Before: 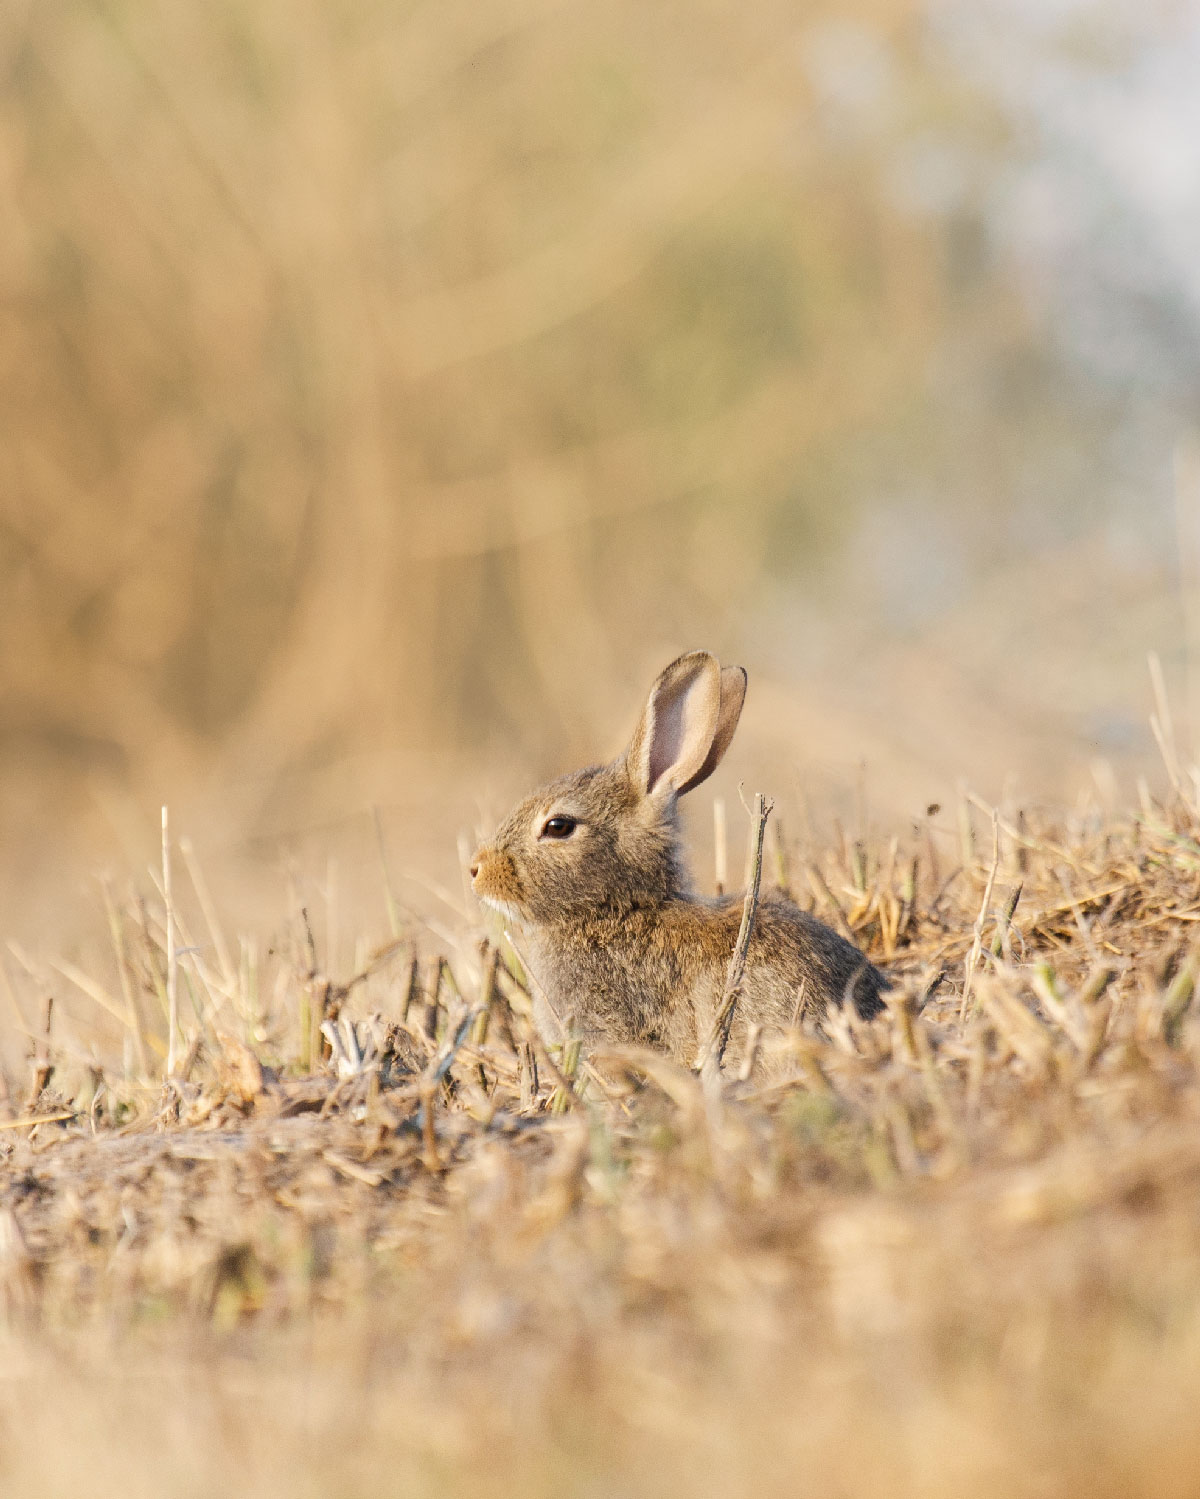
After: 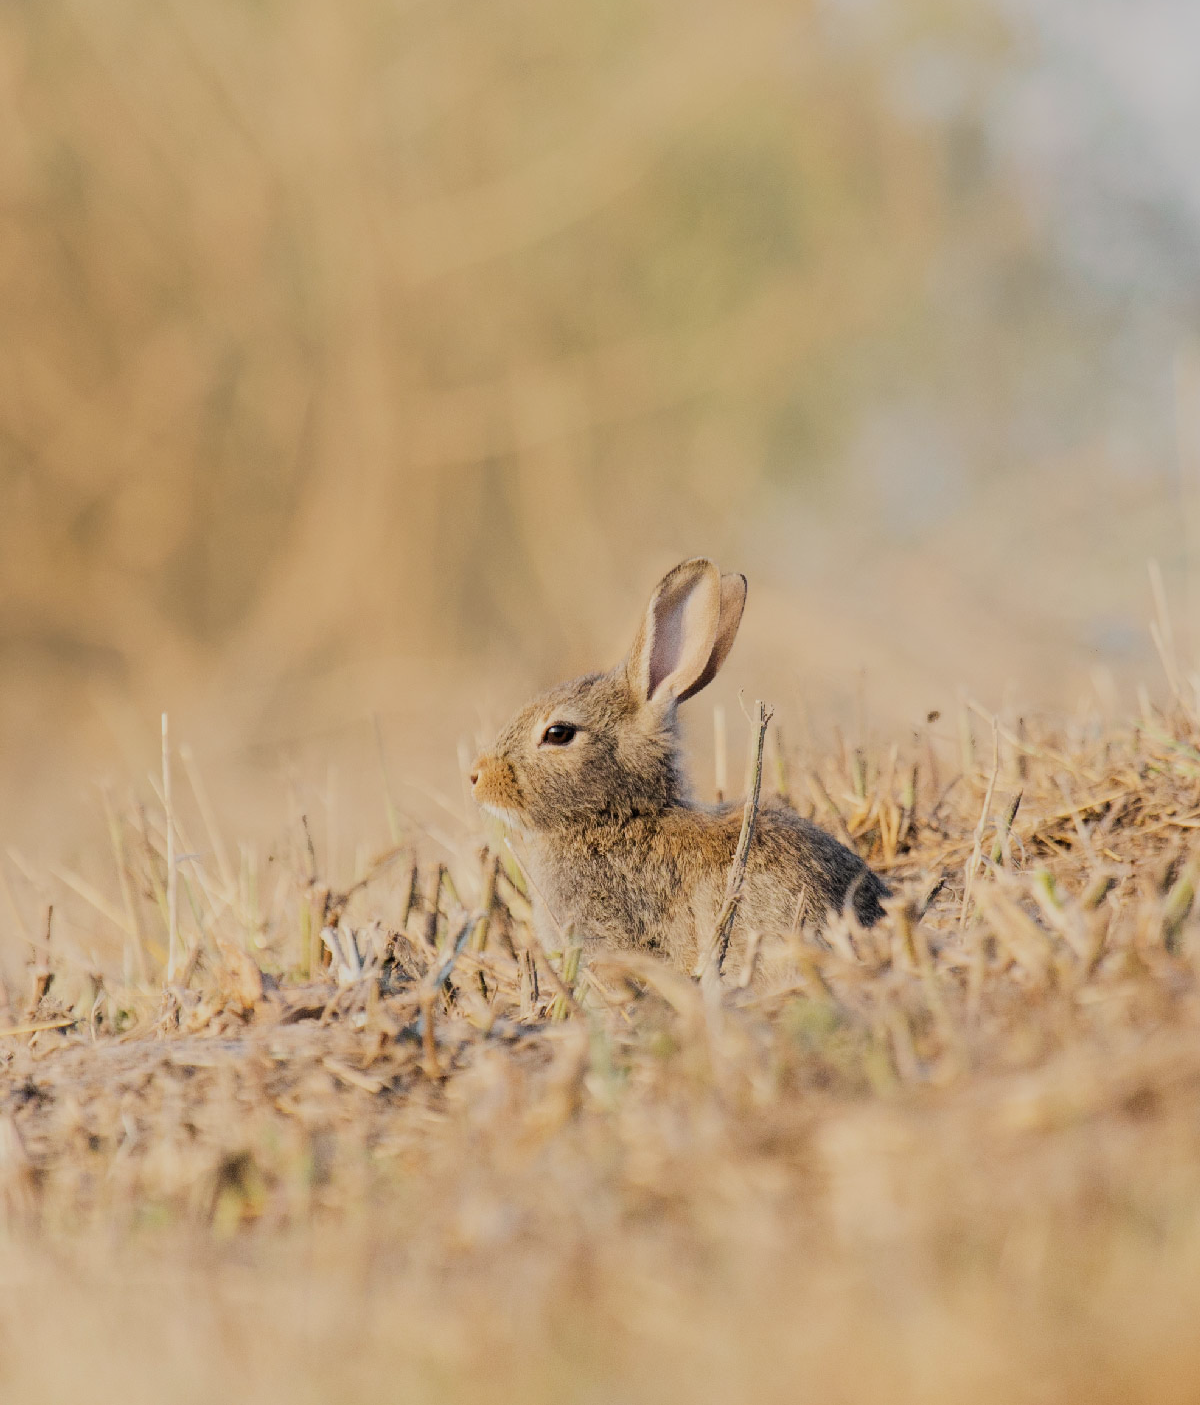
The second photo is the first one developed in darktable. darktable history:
filmic rgb: black relative exposure -7.15 EV, white relative exposure 5.36 EV, hardness 3.02, color science v6 (2022)
crop and rotate: top 6.25%
